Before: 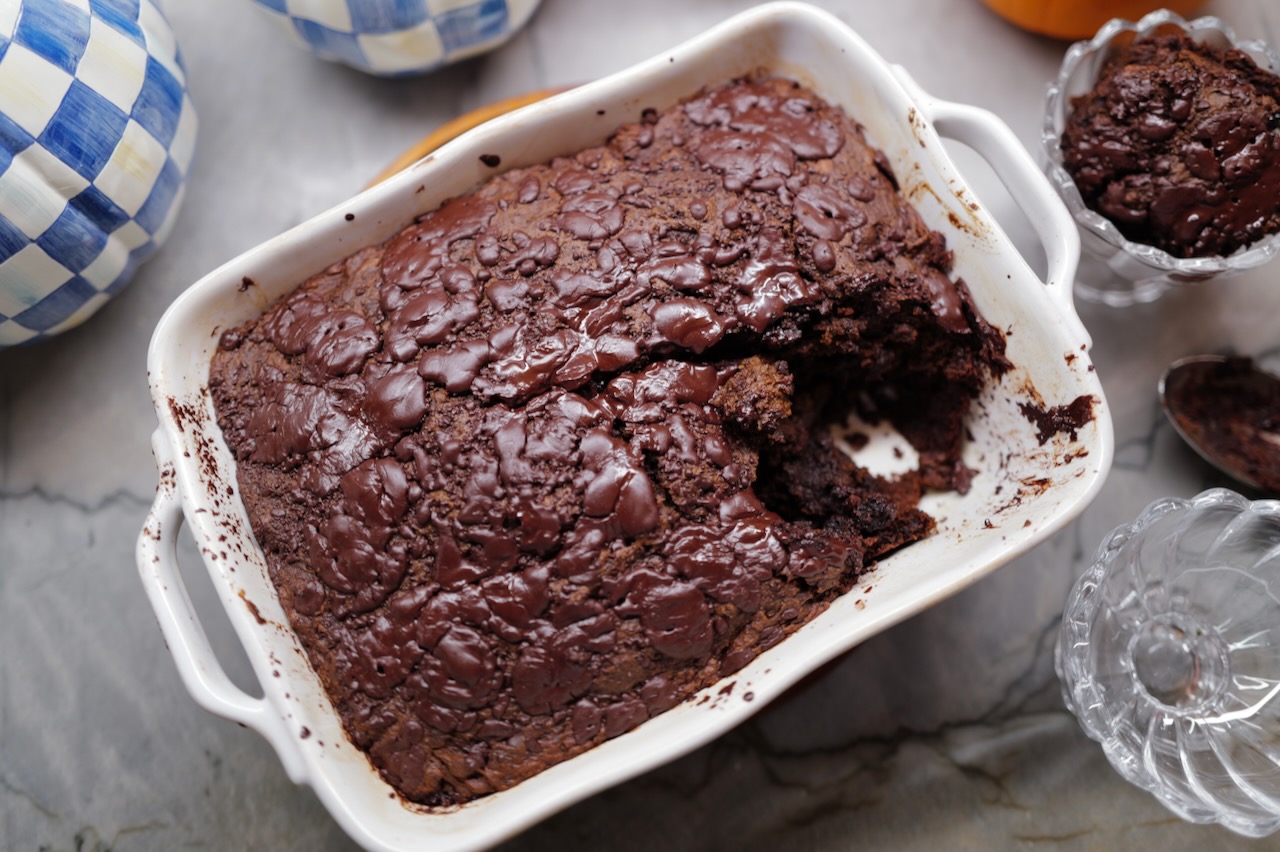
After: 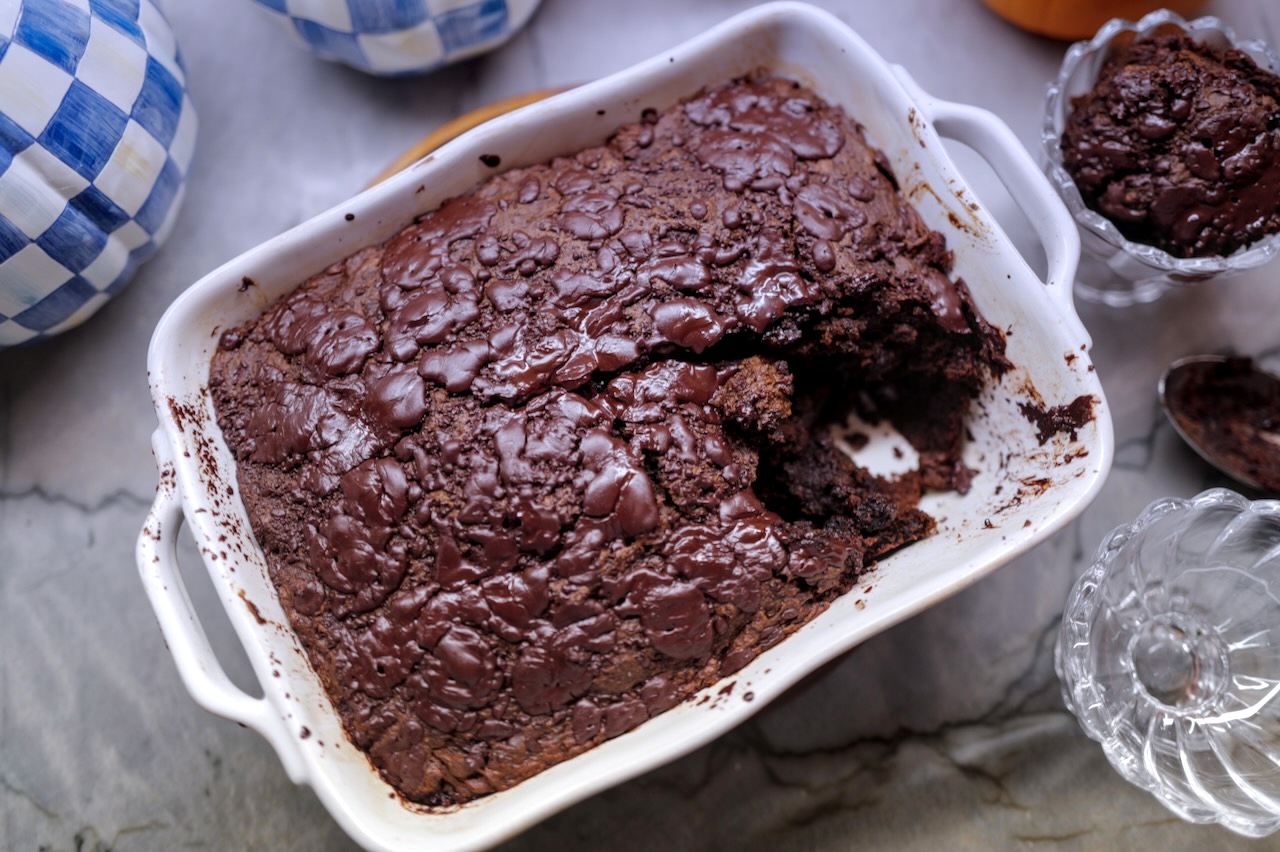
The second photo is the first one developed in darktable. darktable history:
graduated density: hue 238.83°, saturation 50%
local contrast: on, module defaults
exposure: exposure 0.3 EV, compensate highlight preservation false
